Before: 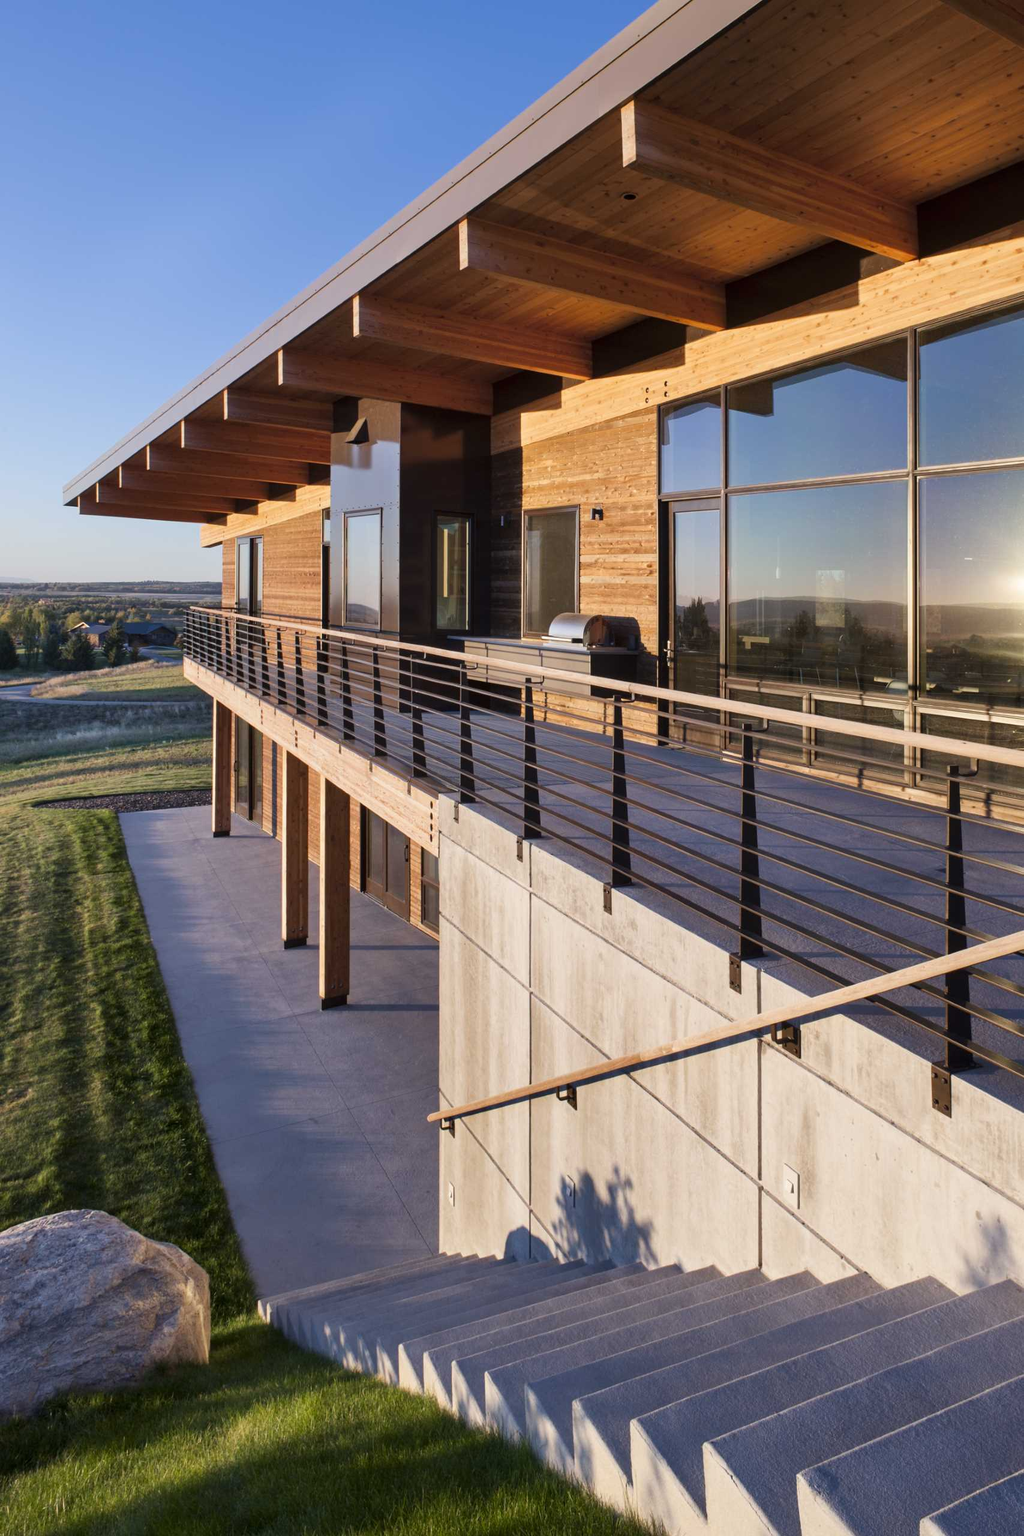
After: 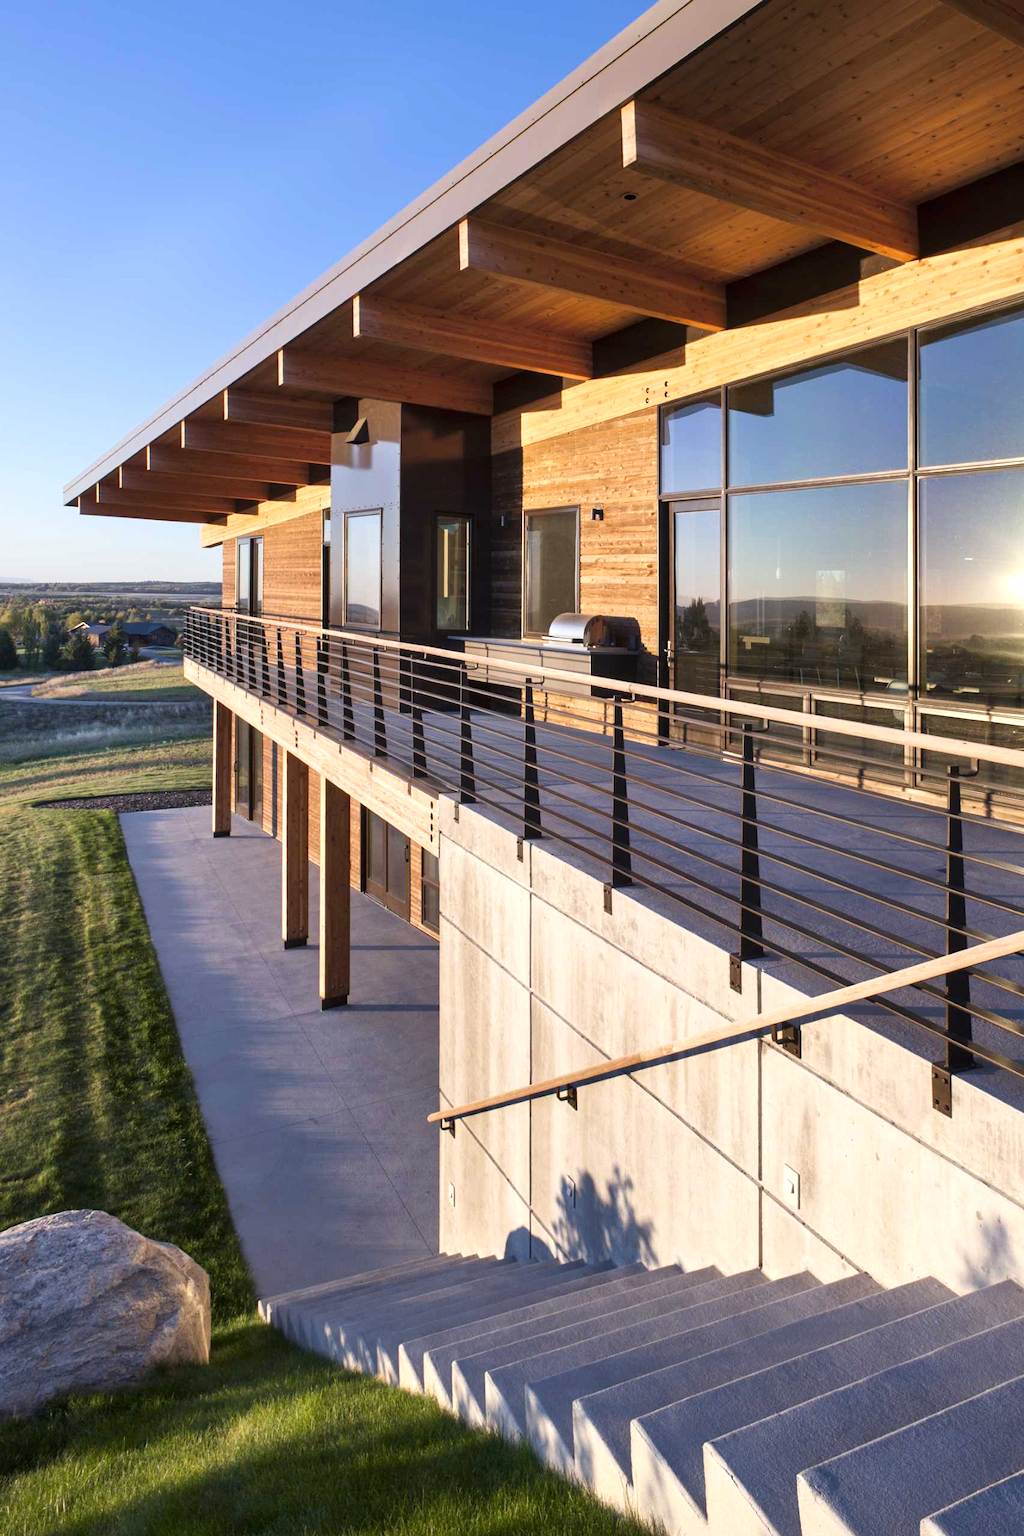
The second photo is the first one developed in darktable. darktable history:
tone equalizer: -8 EV -0.397 EV, -7 EV -0.401 EV, -6 EV -0.365 EV, -5 EV -0.208 EV, -3 EV 0.236 EV, -2 EV 0.326 EV, -1 EV 0.412 EV, +0 EV 0.427 EV, smoothing diameter 24.91%, edges refinement/feathering 11, preserve details guided filter
